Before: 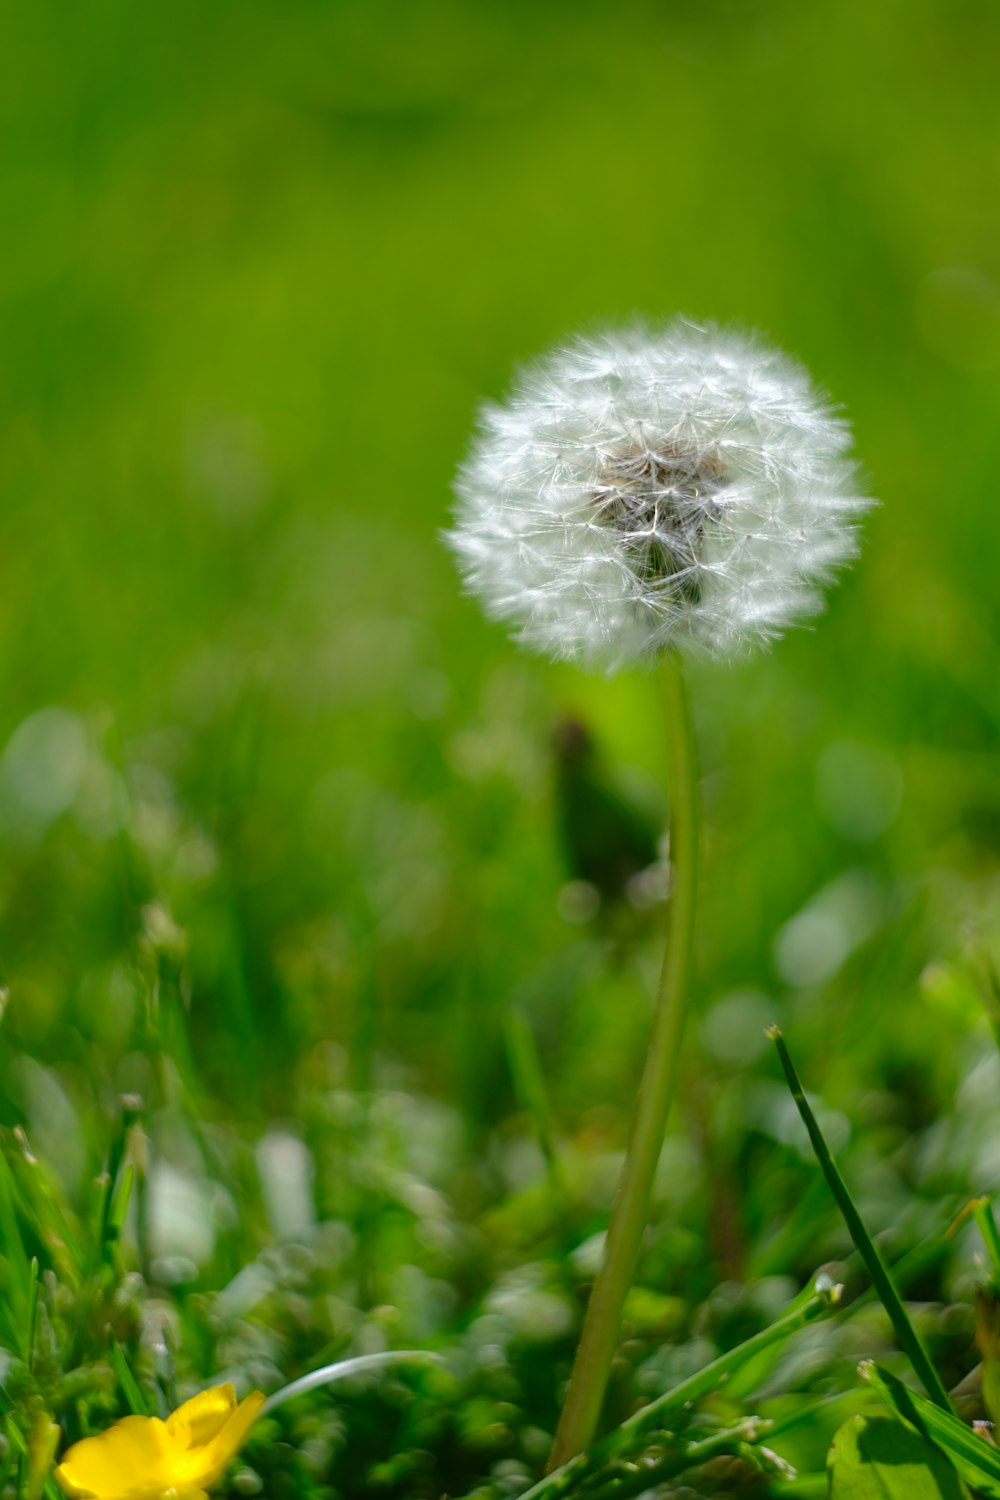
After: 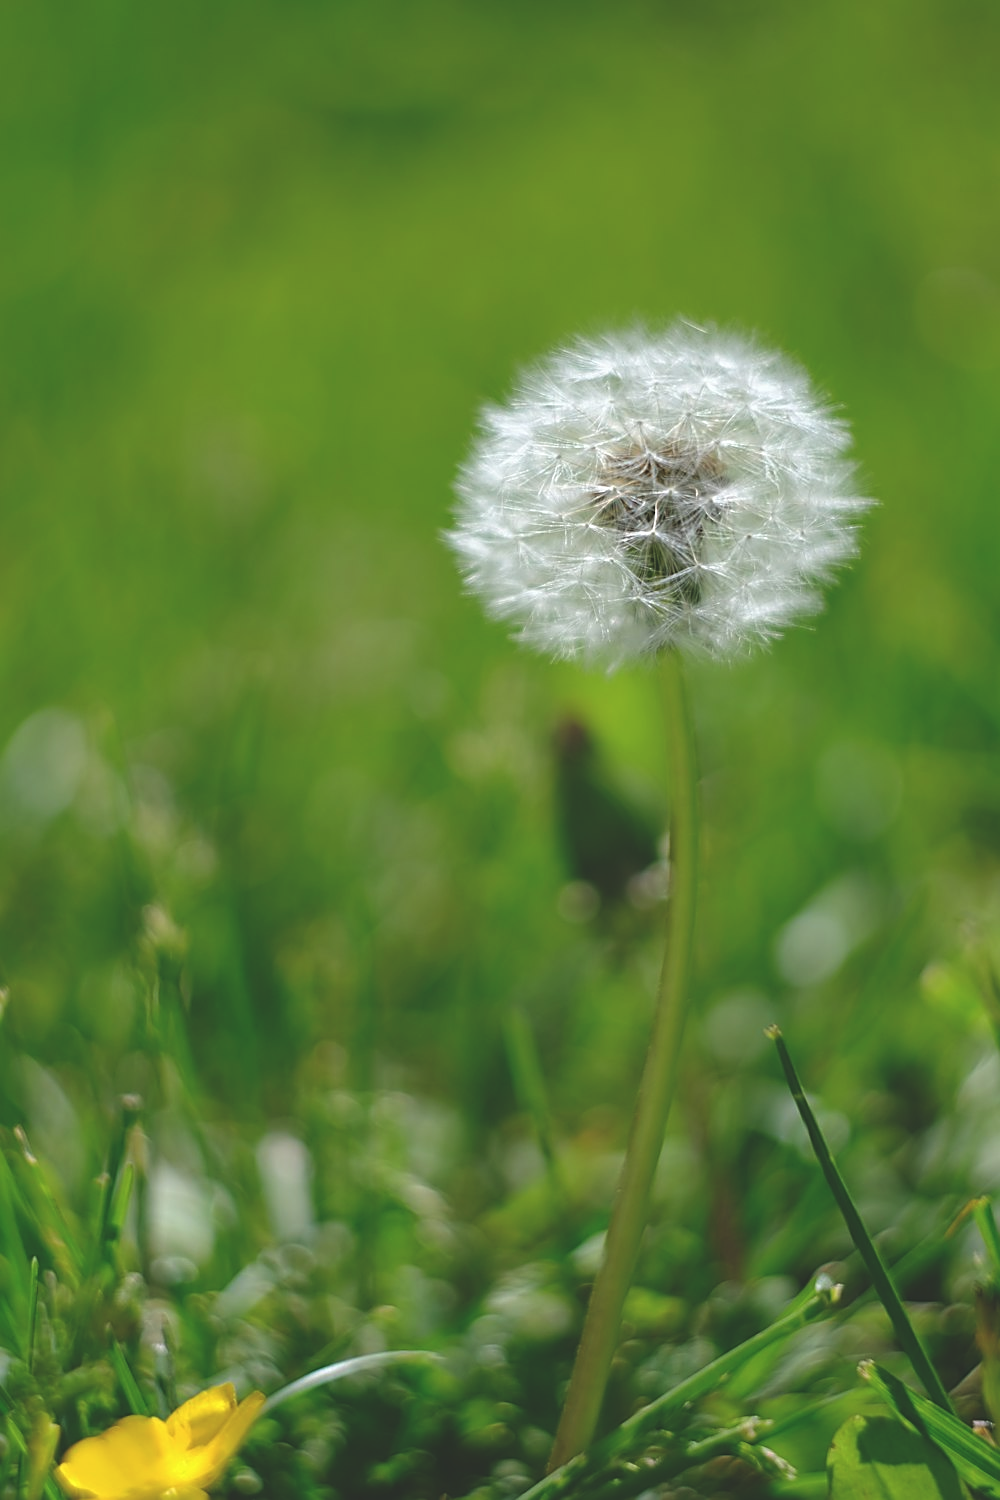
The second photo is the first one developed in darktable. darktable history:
sharpen: on, module defaults
exposure: black level correction -0.023, exposure -0.039 EV, compensate highlight preservation false
